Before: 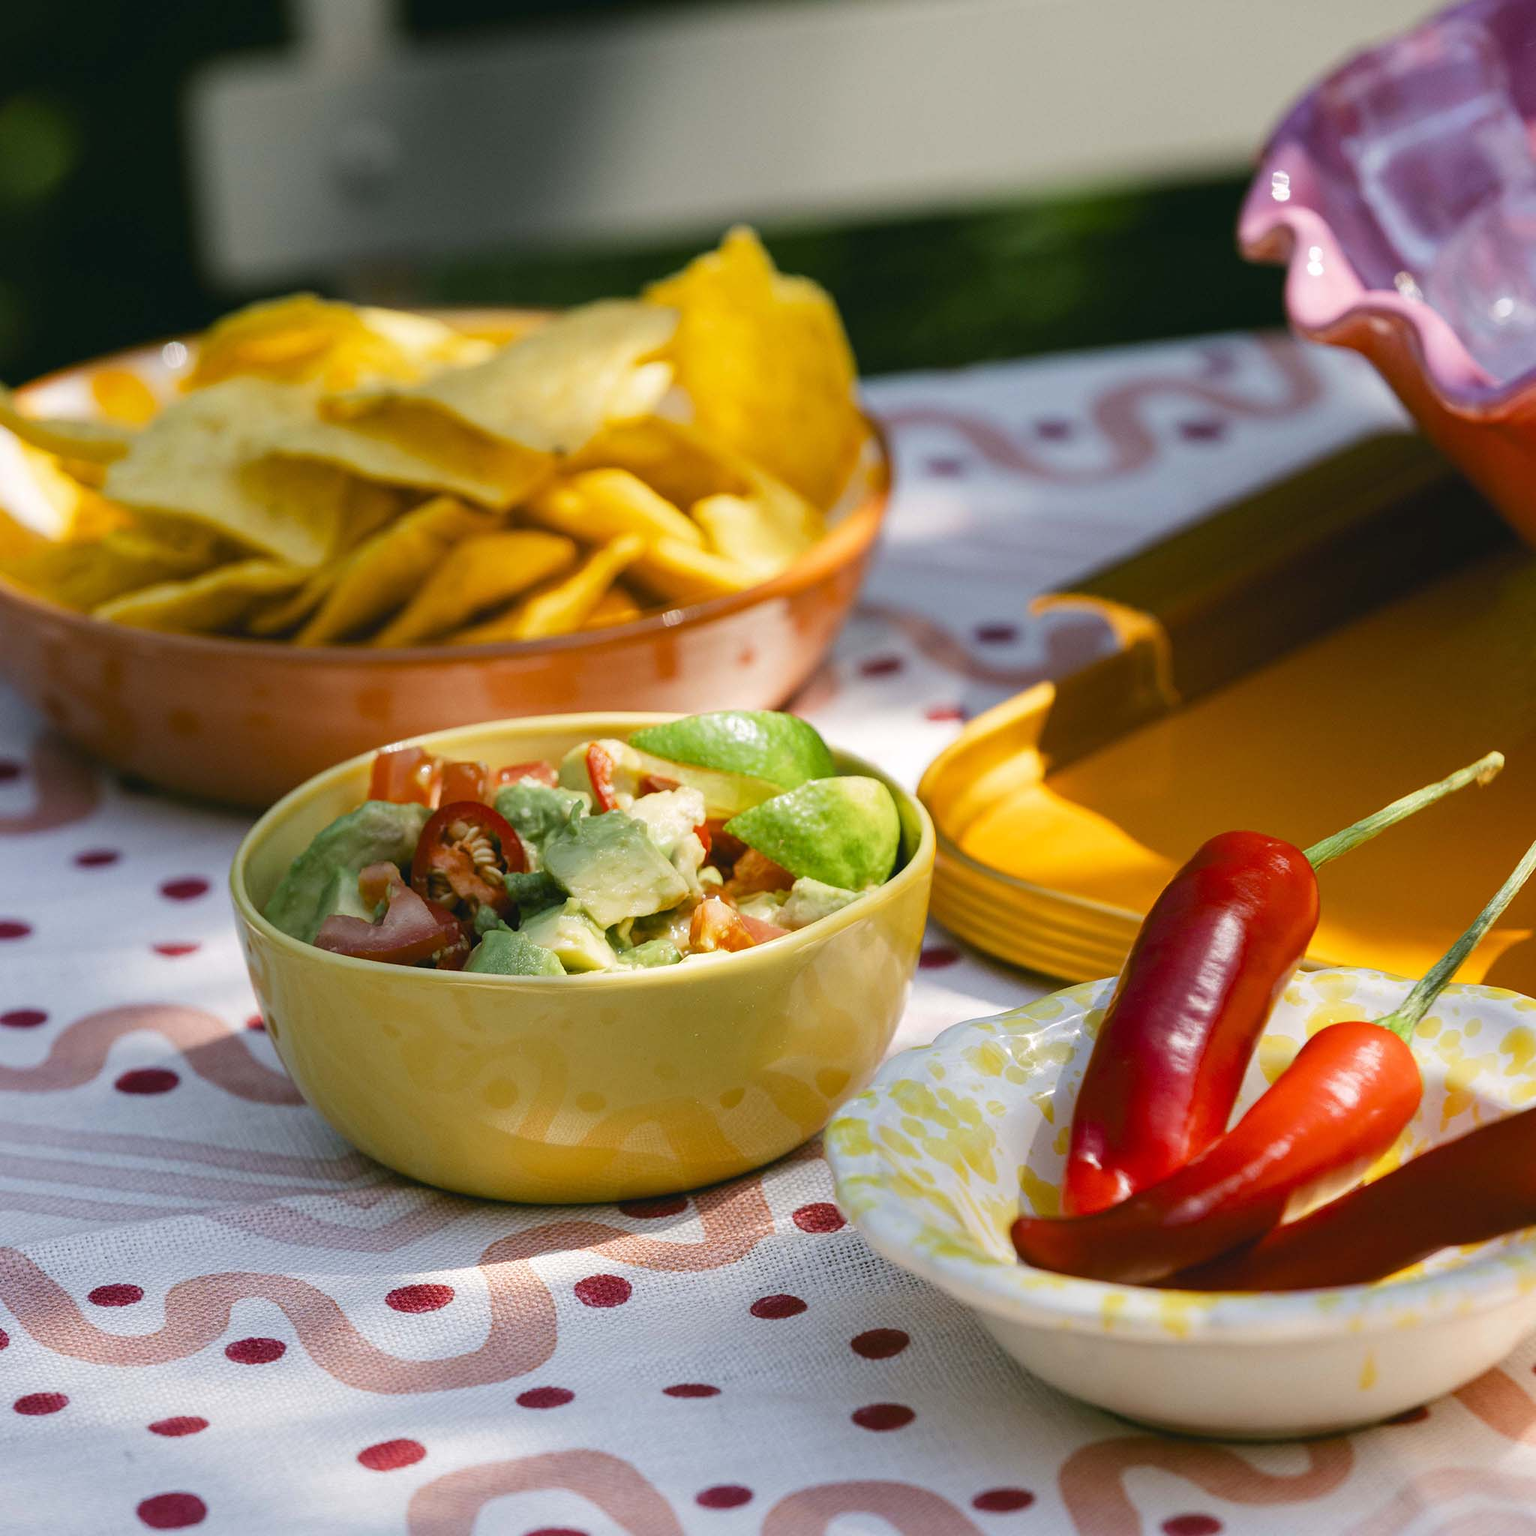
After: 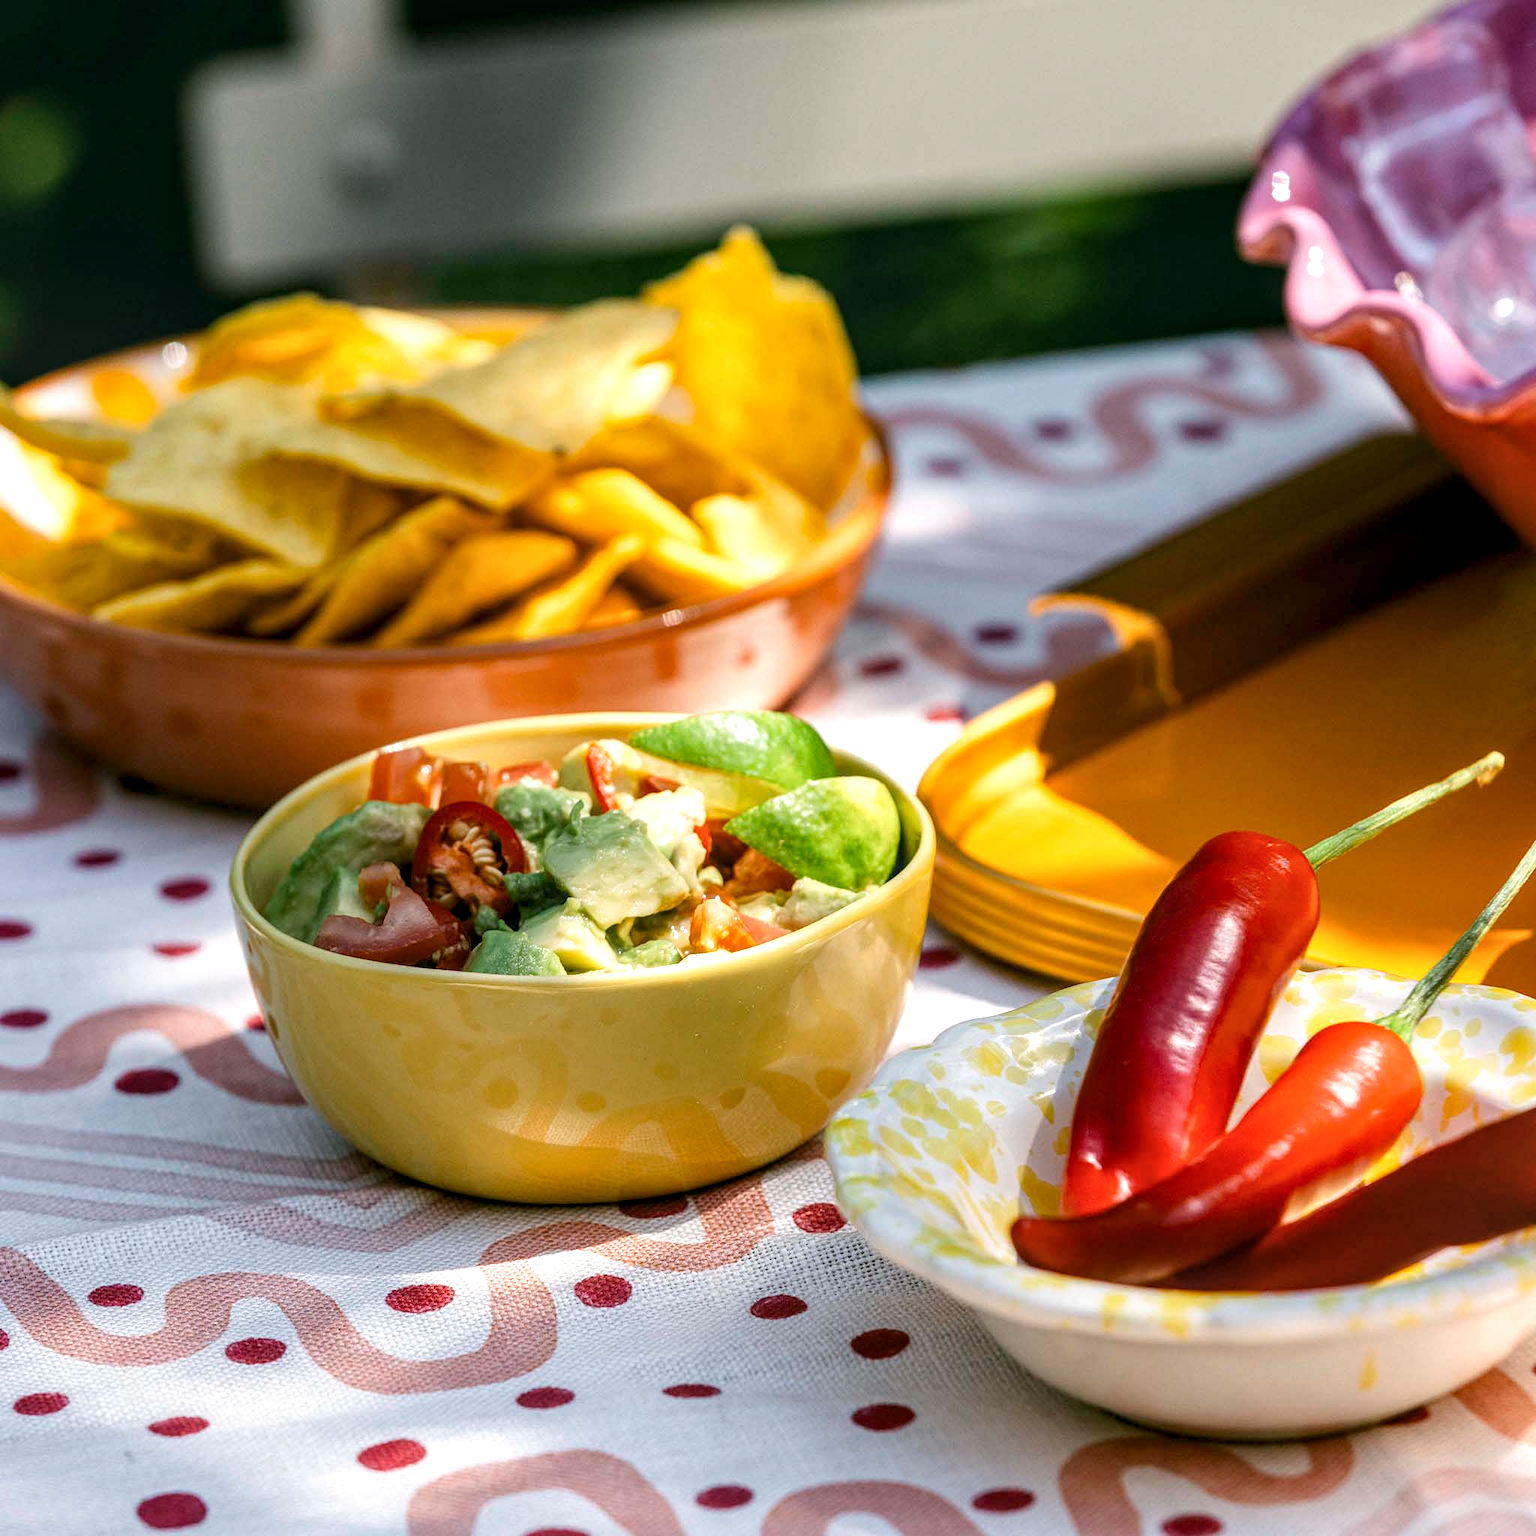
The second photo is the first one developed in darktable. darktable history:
contrast brightness saturation: saturation -0.065
local contrast: highlights 62%, detail 143%, midtone range 0.435
exposure: exposure 0.241 EV, compensate exposure bias true, compensate highlight preservation false
